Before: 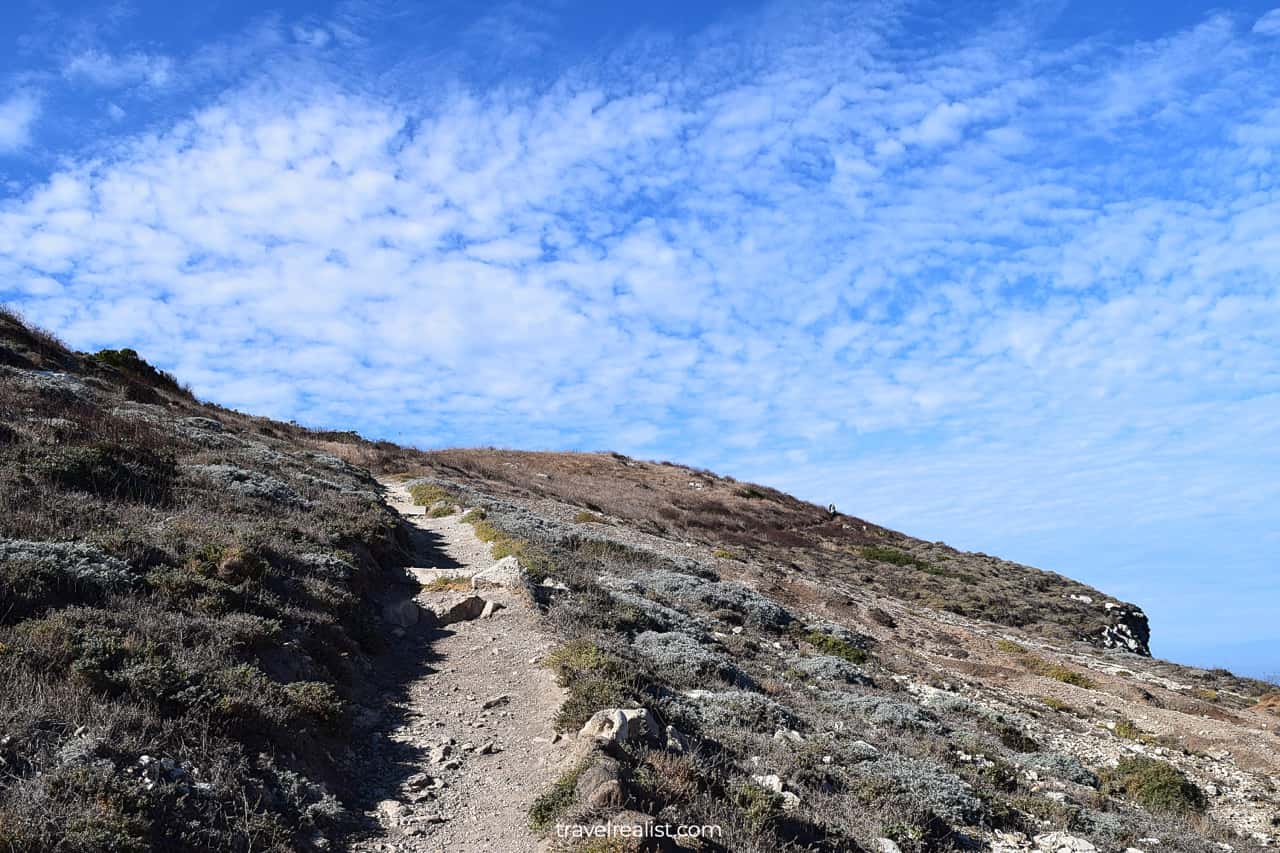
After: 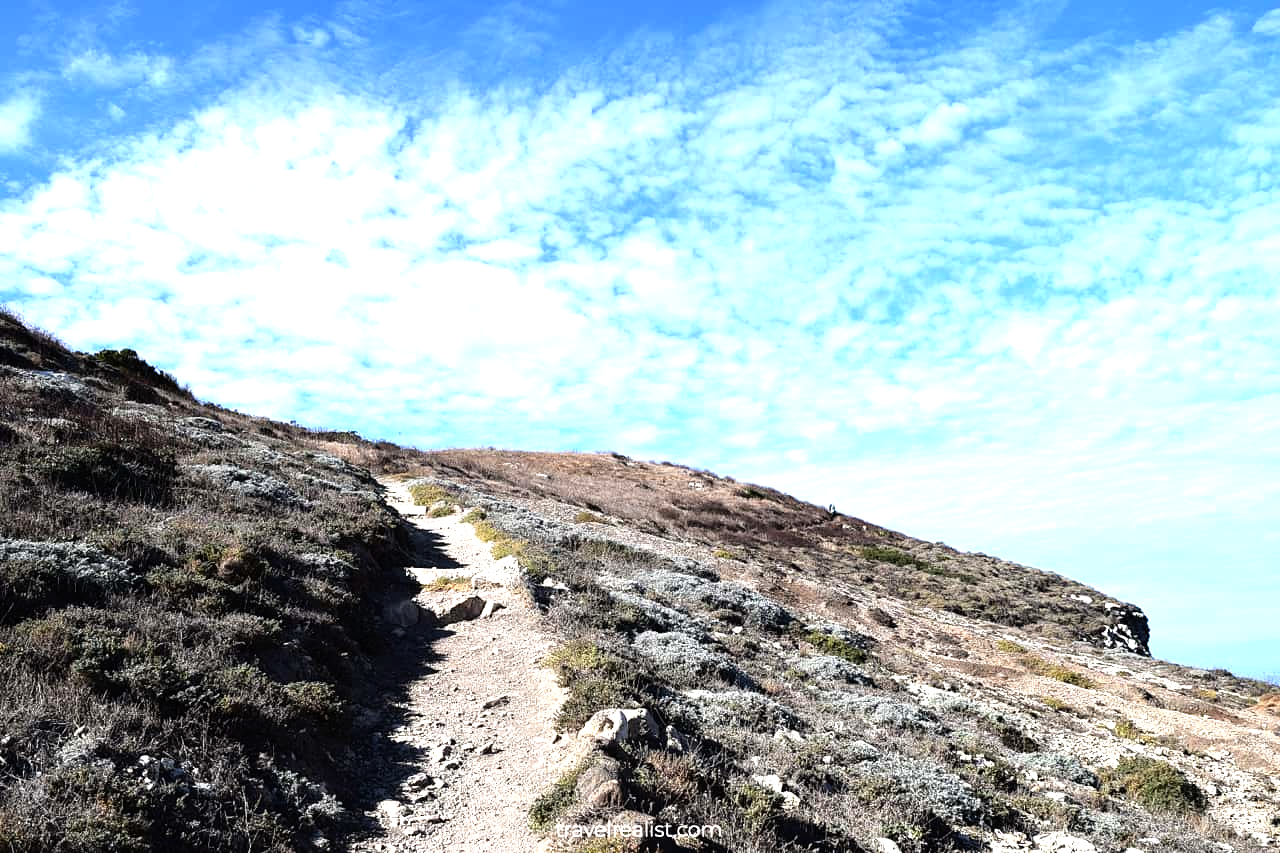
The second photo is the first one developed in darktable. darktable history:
tone equalizer: -8 EV -1.07 EV, -7 EV -0.998 EV, -6 EV -0.871 EV, -5 EV -0.565 EV, -3 EV 0.549 EV, -2 EV 0.88 EV, -1 EV 0.998 EV, +0 EV 1.06 EV
